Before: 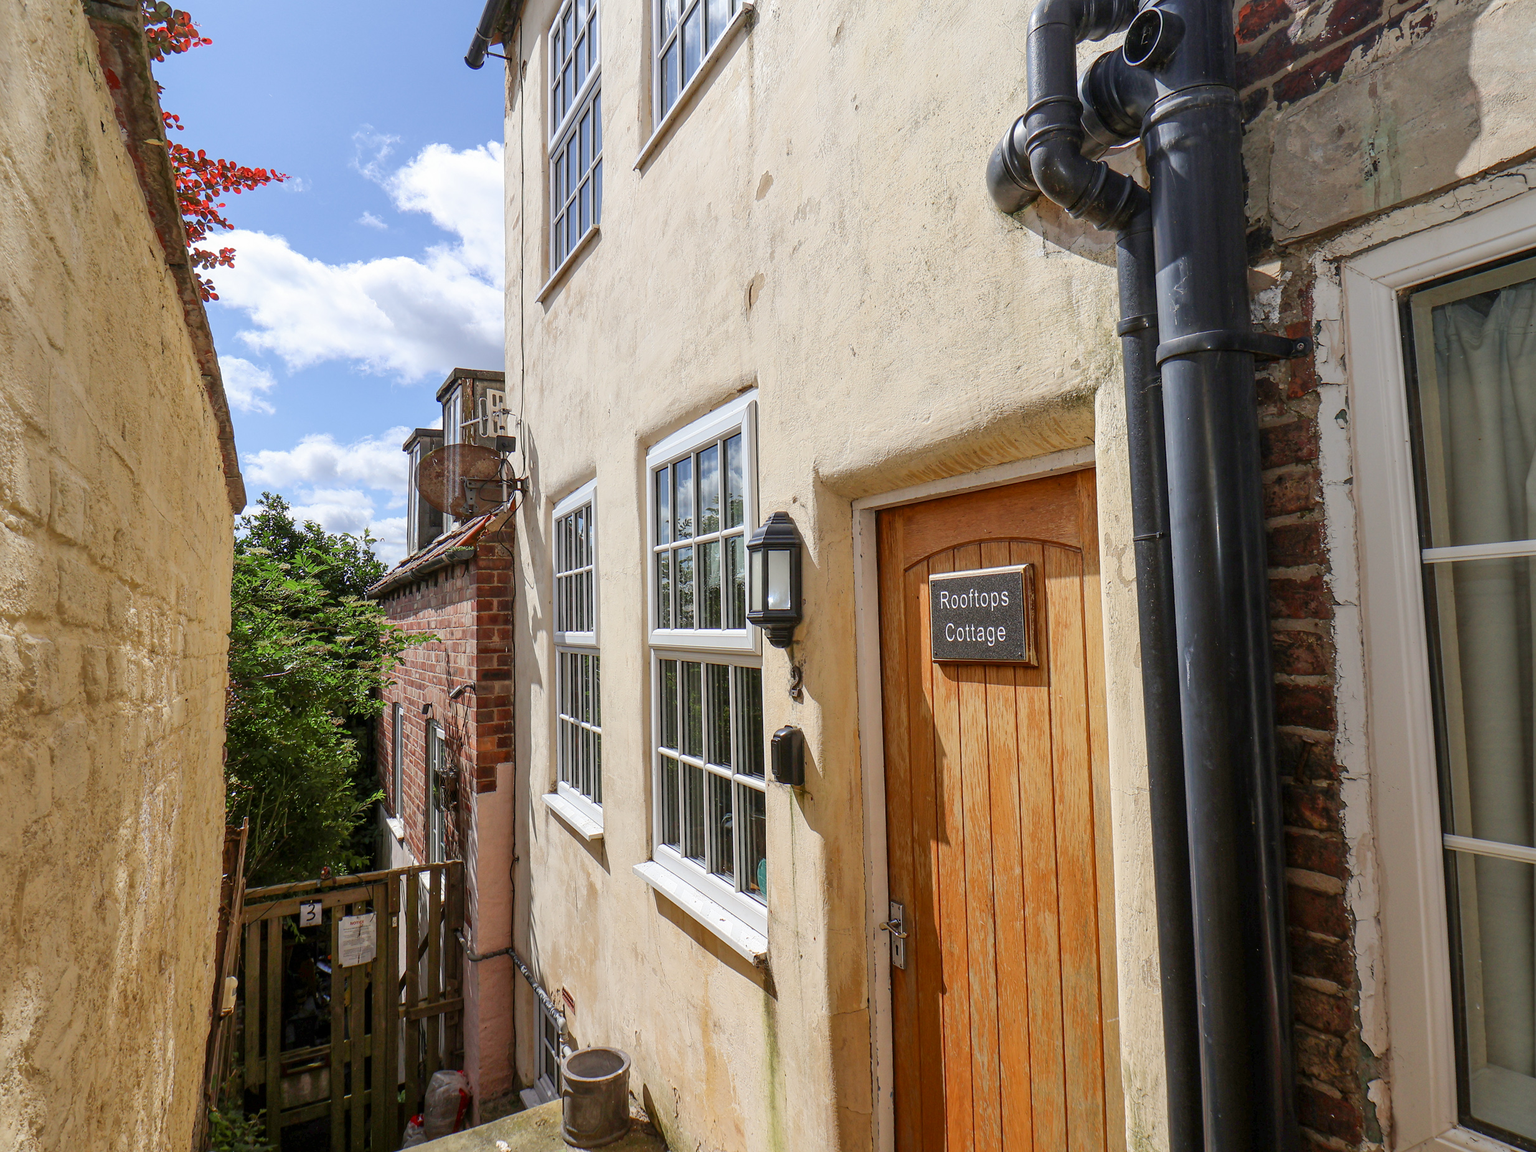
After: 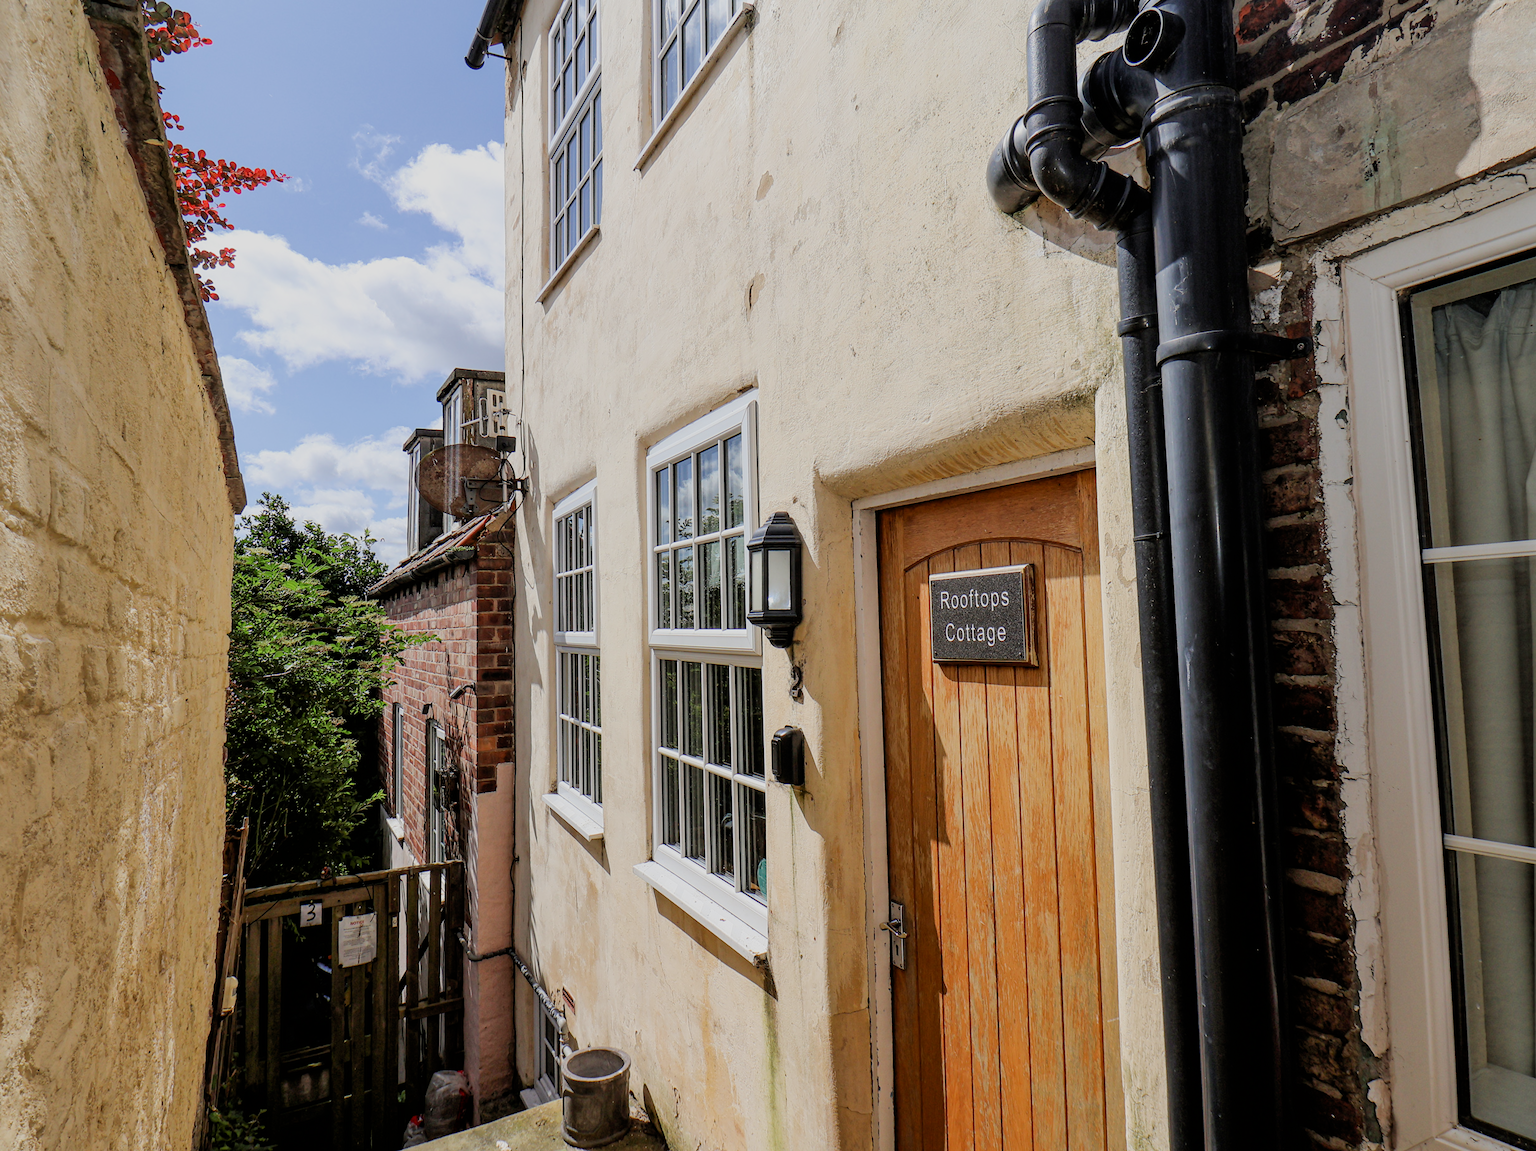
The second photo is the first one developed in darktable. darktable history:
filmic rgb: black relative exposure -5 EV, hardness 2.88, contrast 1.1, highlights saturation mix -20%
